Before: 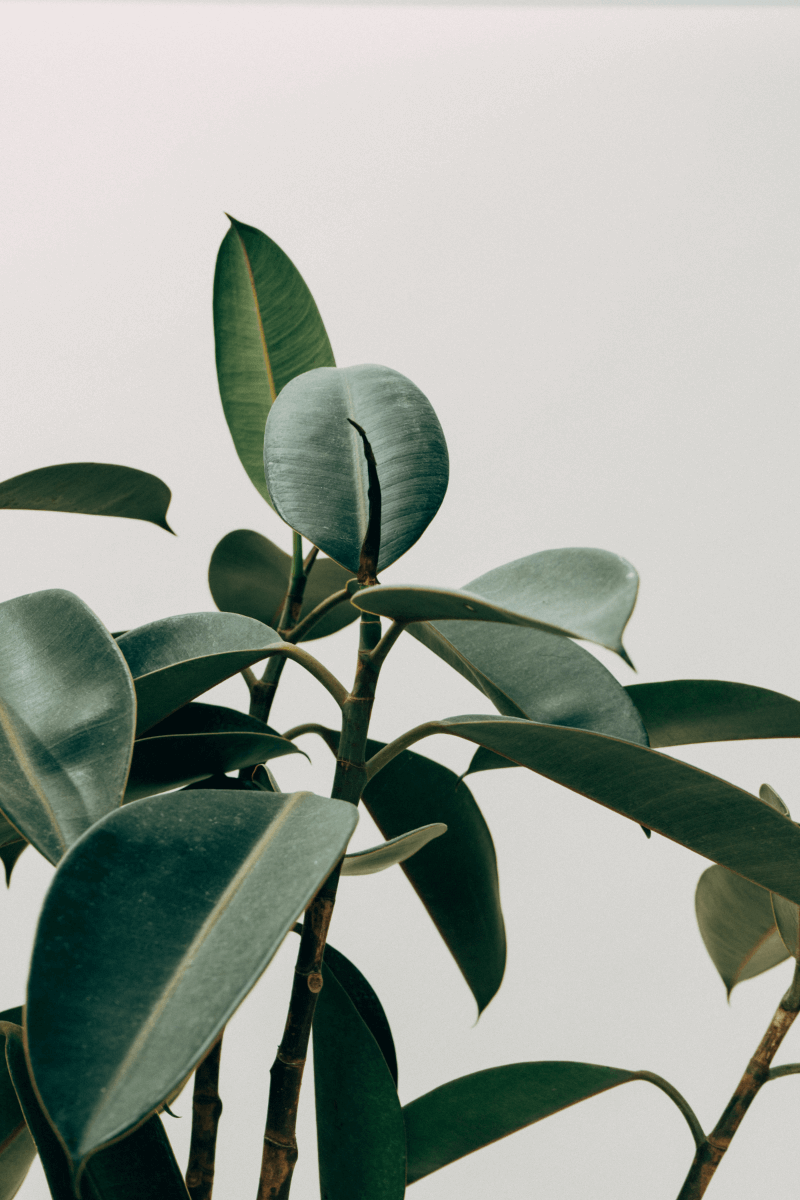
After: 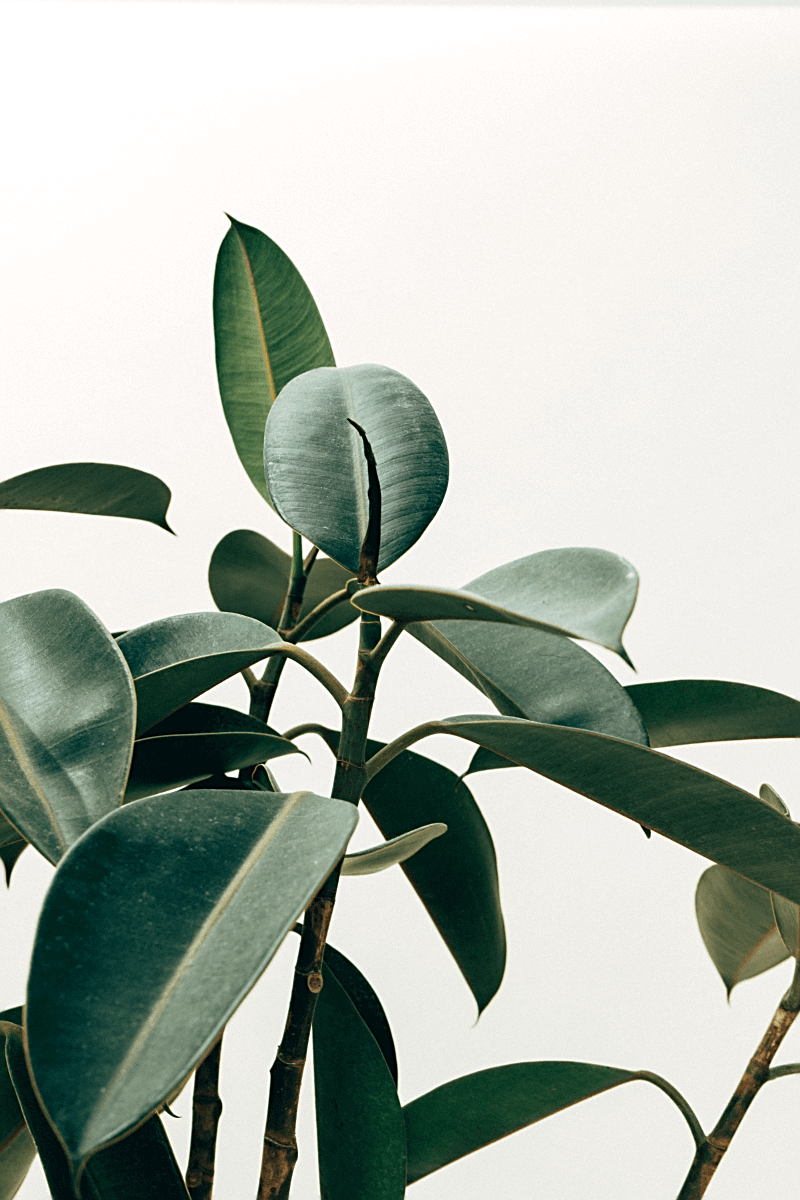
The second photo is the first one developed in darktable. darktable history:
white balance: emerald 1
exposure: exposure 0.376 EV, compensate highlight preservation false
sharpen: on, module defaults
